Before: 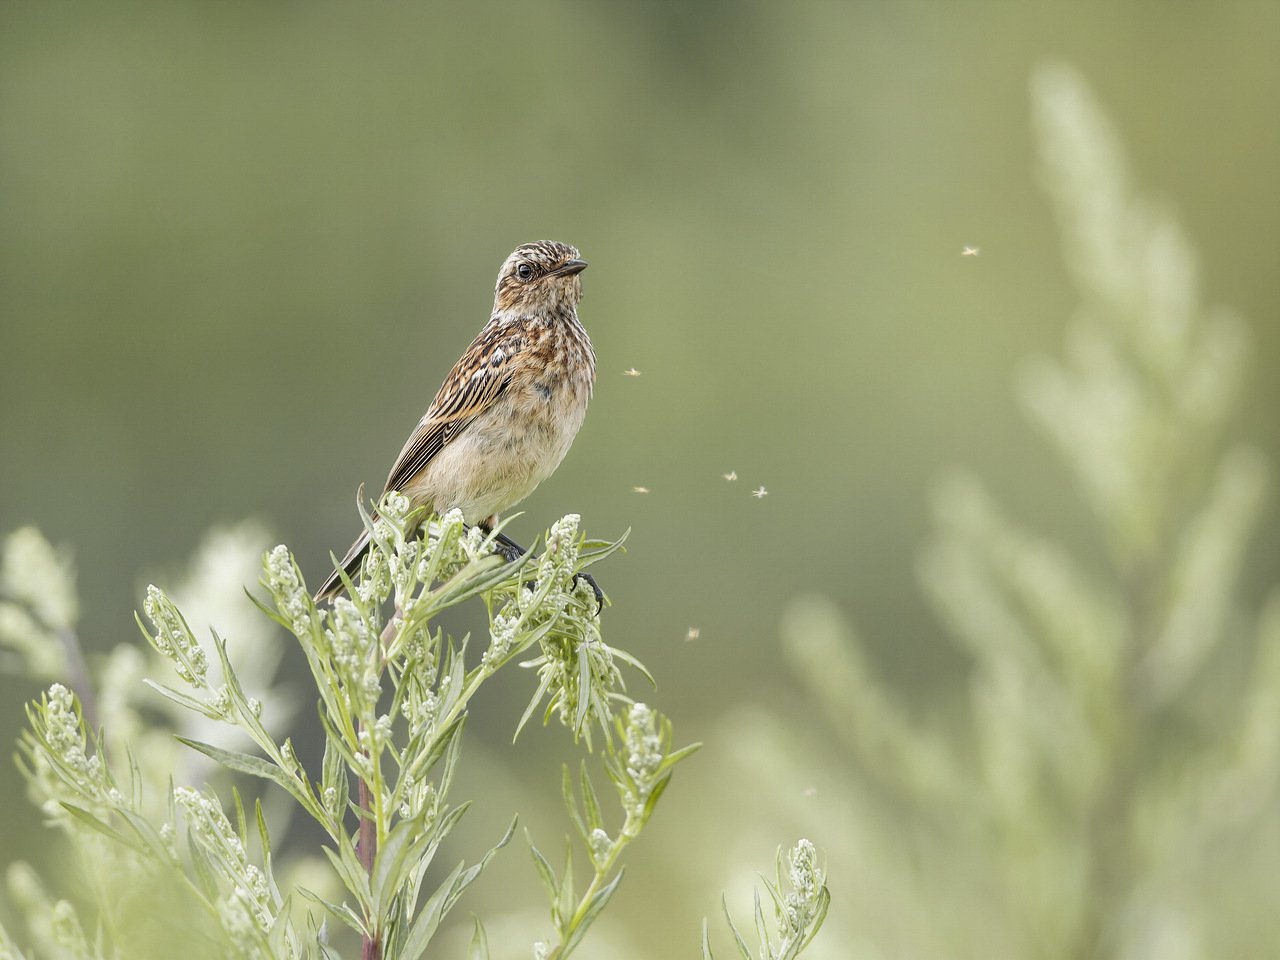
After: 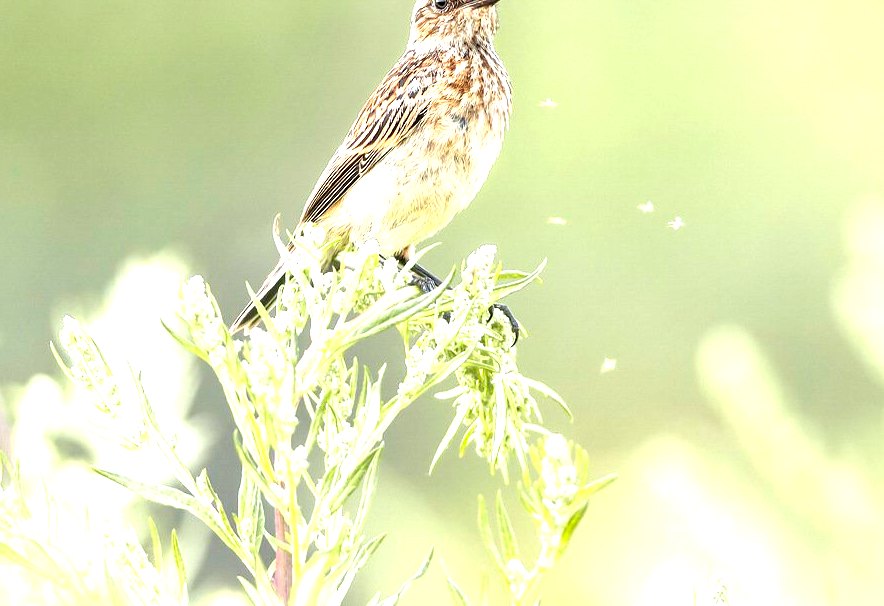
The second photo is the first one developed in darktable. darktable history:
exposure: black level correction 0, exposure 1.557 EV, compensate exposure bias true, compensate highlight preservation false
crop: left 6.616%, top 28.071%, right 24.309%, bottom 8.727%
color correction: highlights b* -0.04, saturation 0.984
